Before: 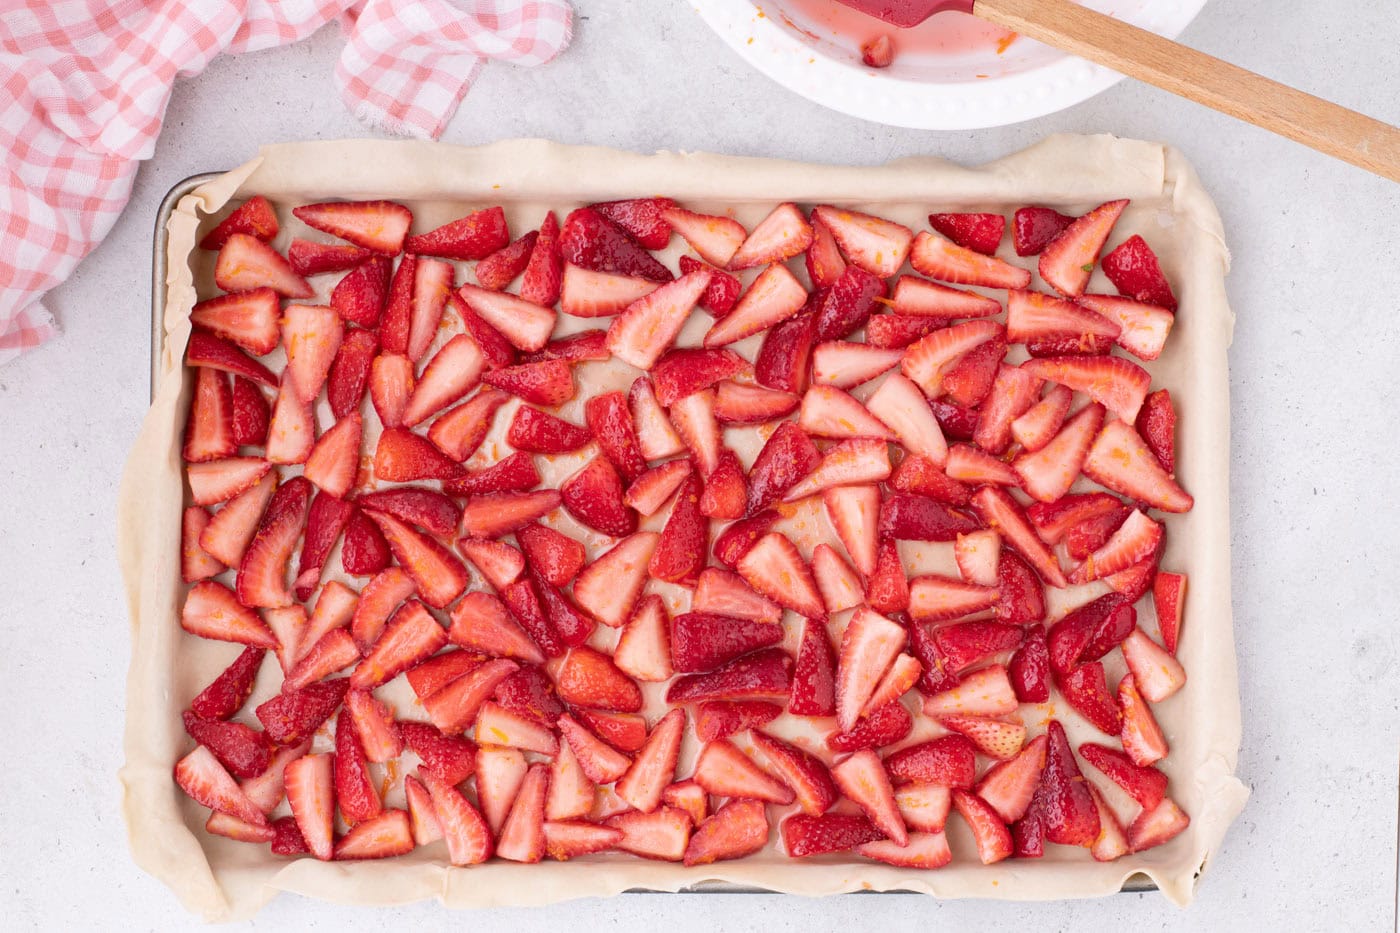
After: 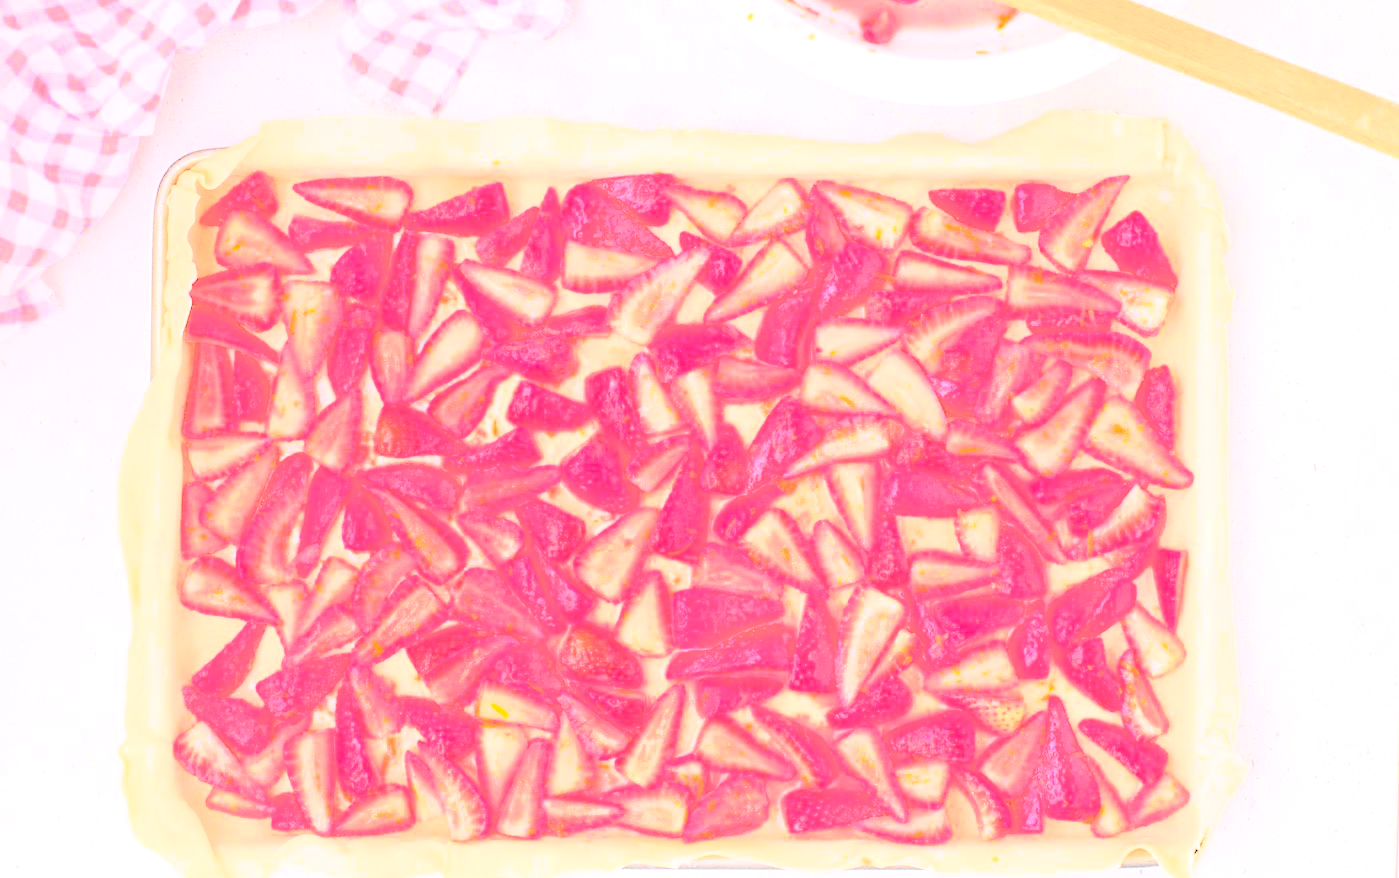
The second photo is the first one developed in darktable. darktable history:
contrast brightness saturation: brightness 0.995
sharpen: radius 1.906, amount 0.413, threshold 1.396
color correction: highlights a* 0.546, highlights b* 2.76, saturation 1.09
crop and rotate: top 2.616%, bottom 3.215%
tone curve: curves: ch0 [(0, 0.008) (0.081, 0.044) (0.177, 0.123) (0.283, 0.253) (0.416, 0.449) (0.495, 0.524) (0.661, 0.756) (0.796, 0.859) (1, 0.951)]; ch1 [(0, 0) (0.161, 0.092) (0.35, 0.33) (0.392, 0.392) (0.427, 0.426) (0.479, 0.472) (0.505, 0.5) (0.521, 0.524) (0.567, 0.564) (0.583, 0.588) (0.625, 0.627) (0.678, 0.733) (1, 1)]; ch2 [(0, 0) (0.346, 0.362) (0.404, 0.427) (0.502, 0.499) (0.531, 0.523) (0.544, 0.561) (0.58, 0.59) (0.629, 0.642) (0.717, 0.678) (1, 1)], color space Lab, independent channels, preserve colors none
exposure: black level correction 0, exposure 1.665 EV, compensate exposure bias true, compensate highlight preservation false
